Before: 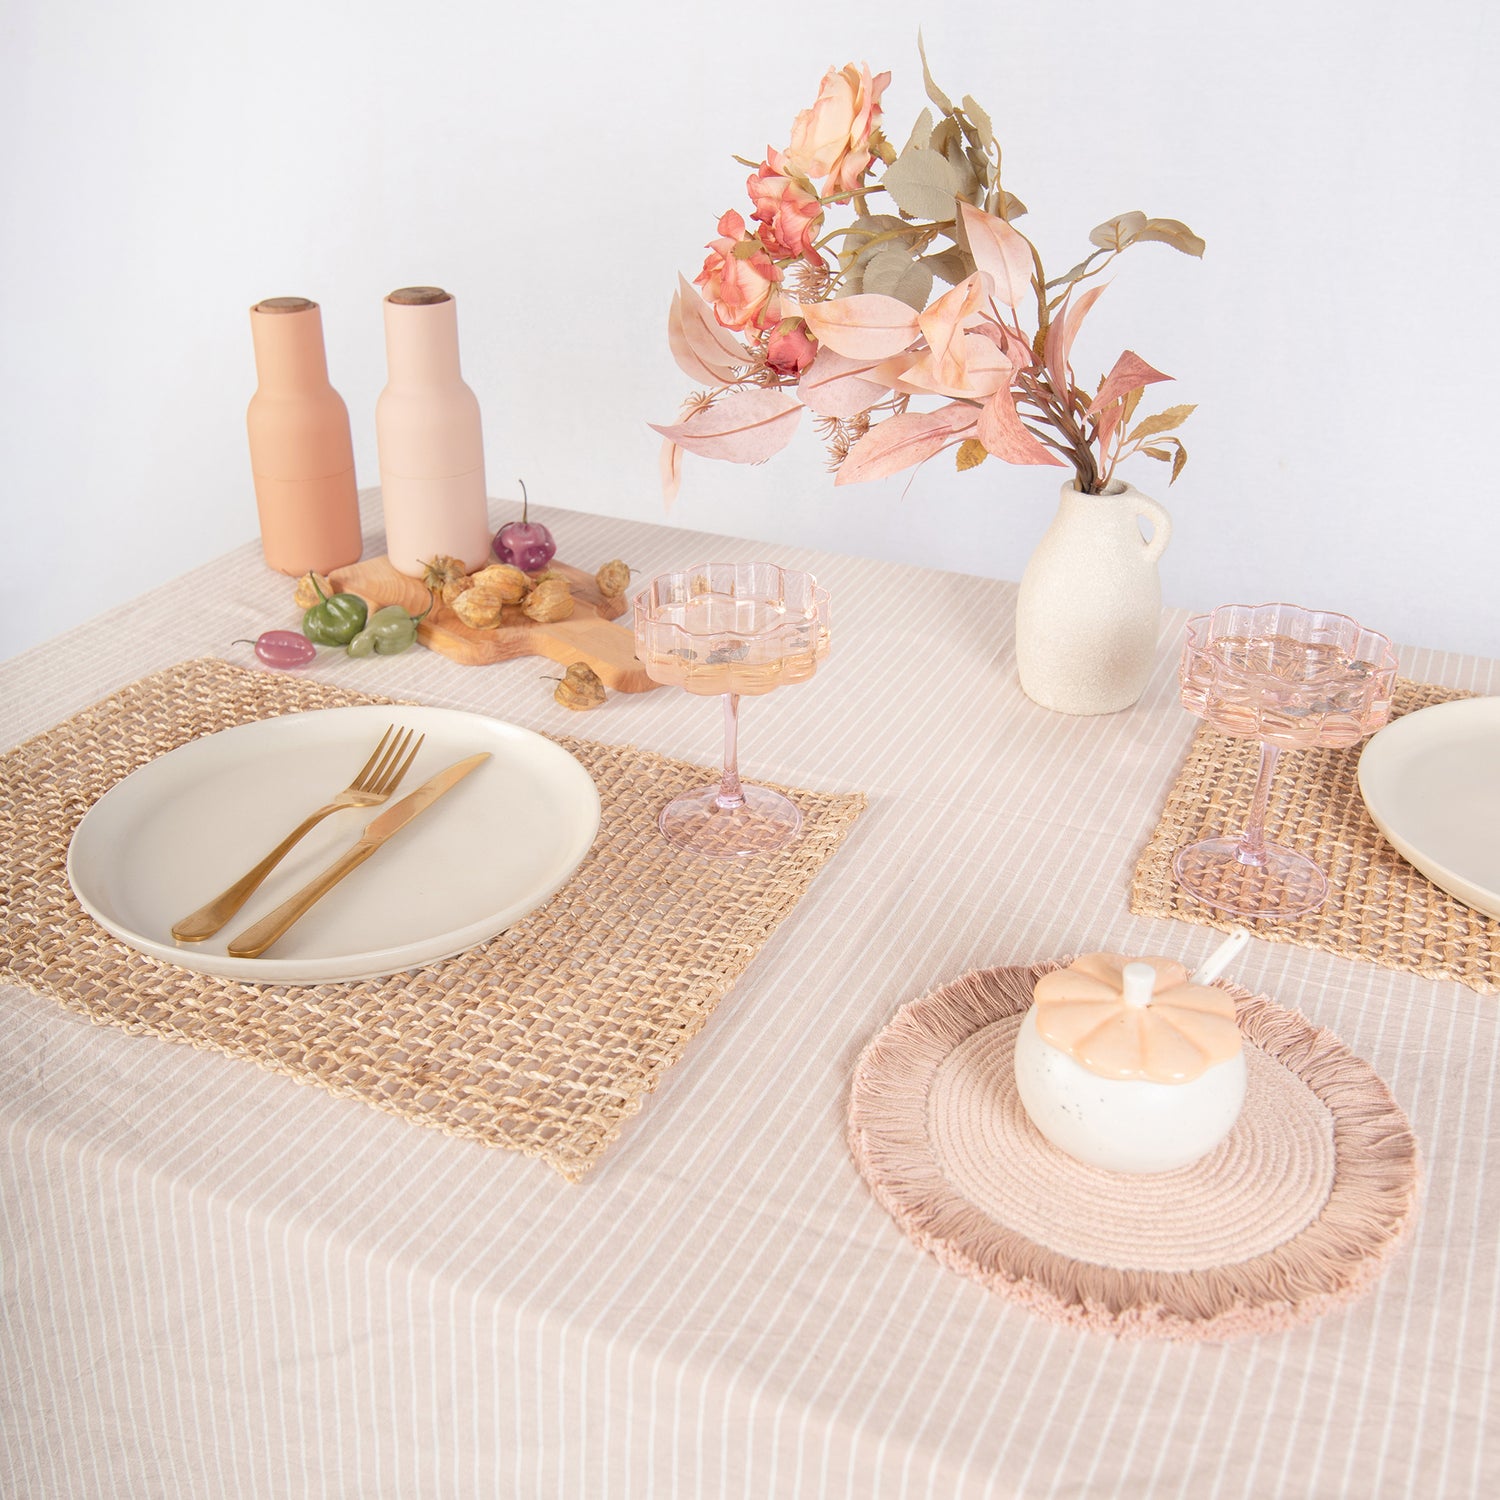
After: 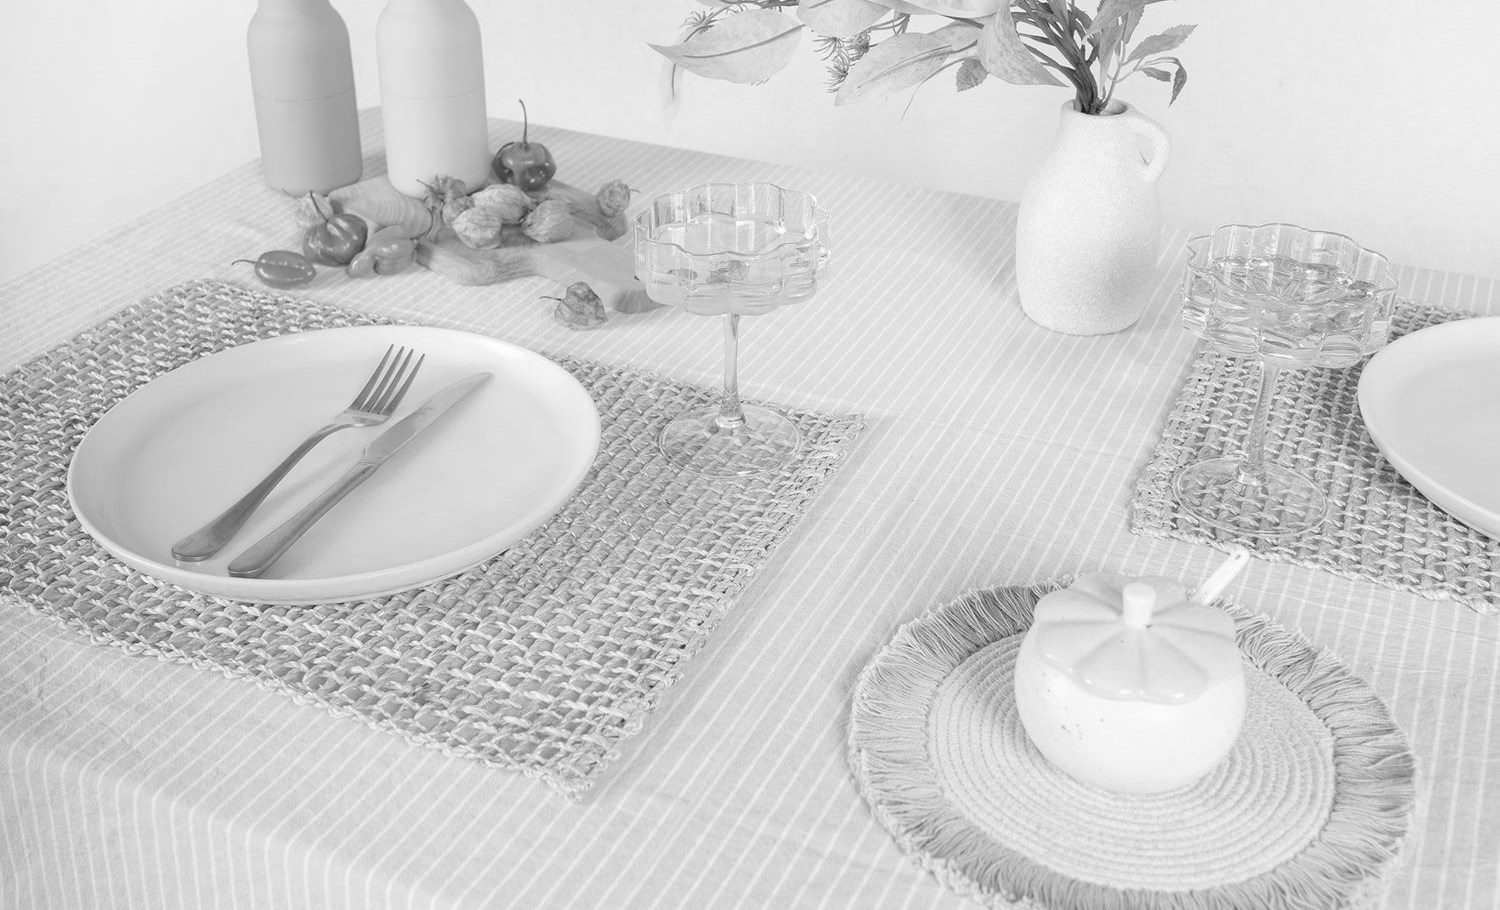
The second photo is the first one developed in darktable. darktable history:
monochrome: on, module defaults
crop and rotate: top 25.357%, bottom 13.942%
